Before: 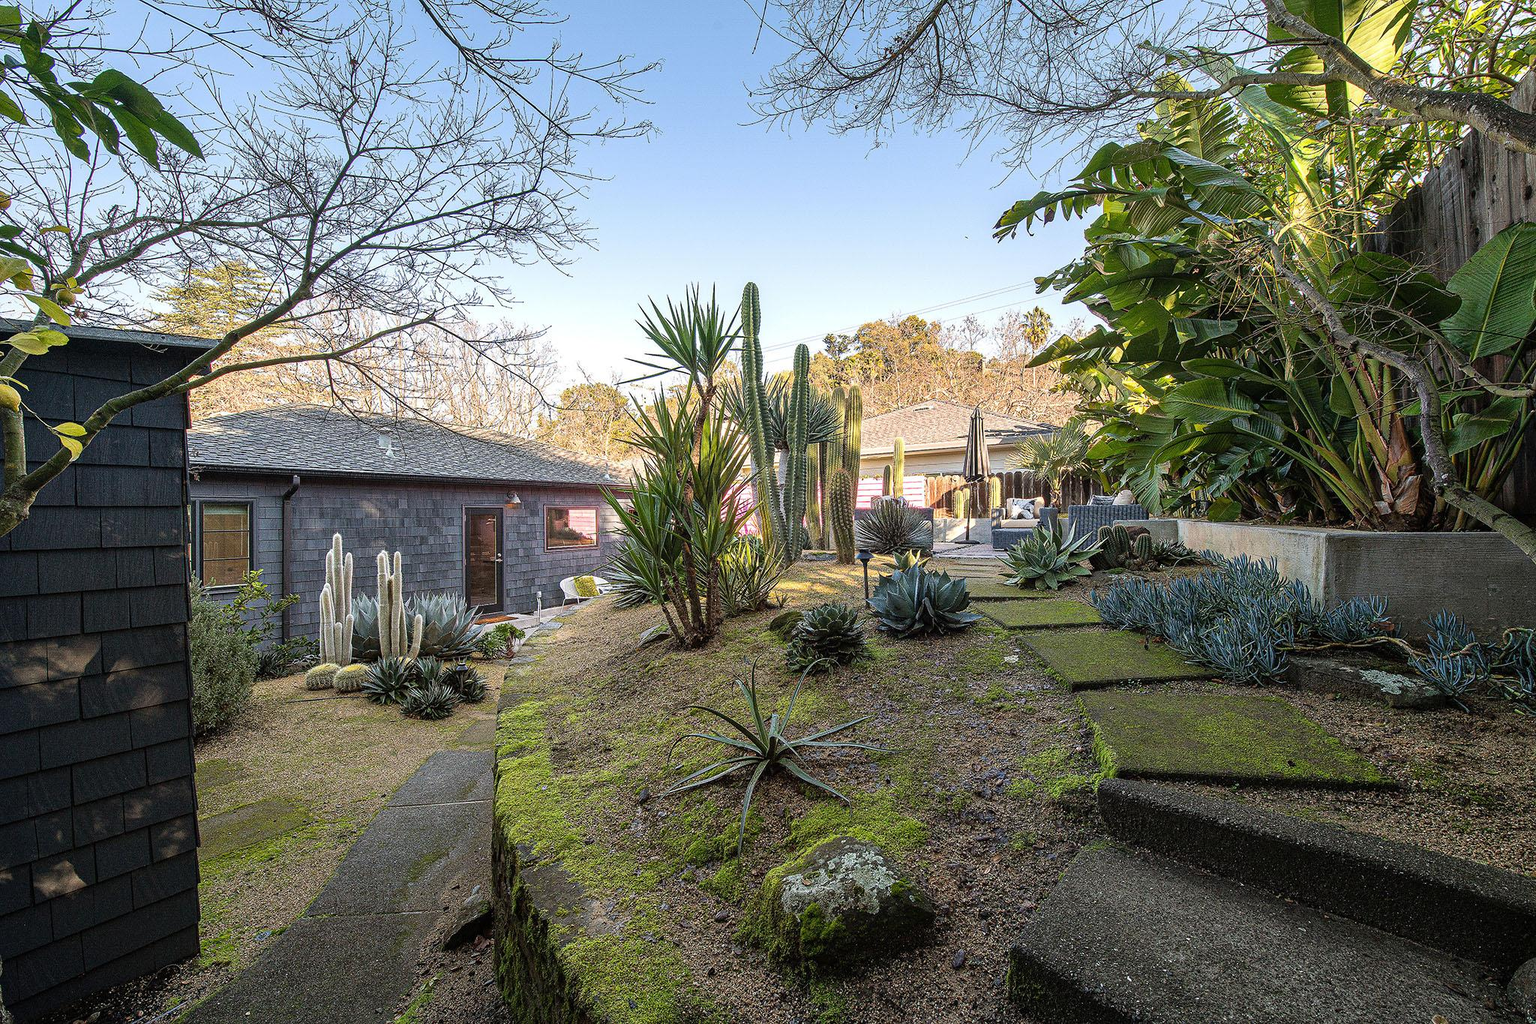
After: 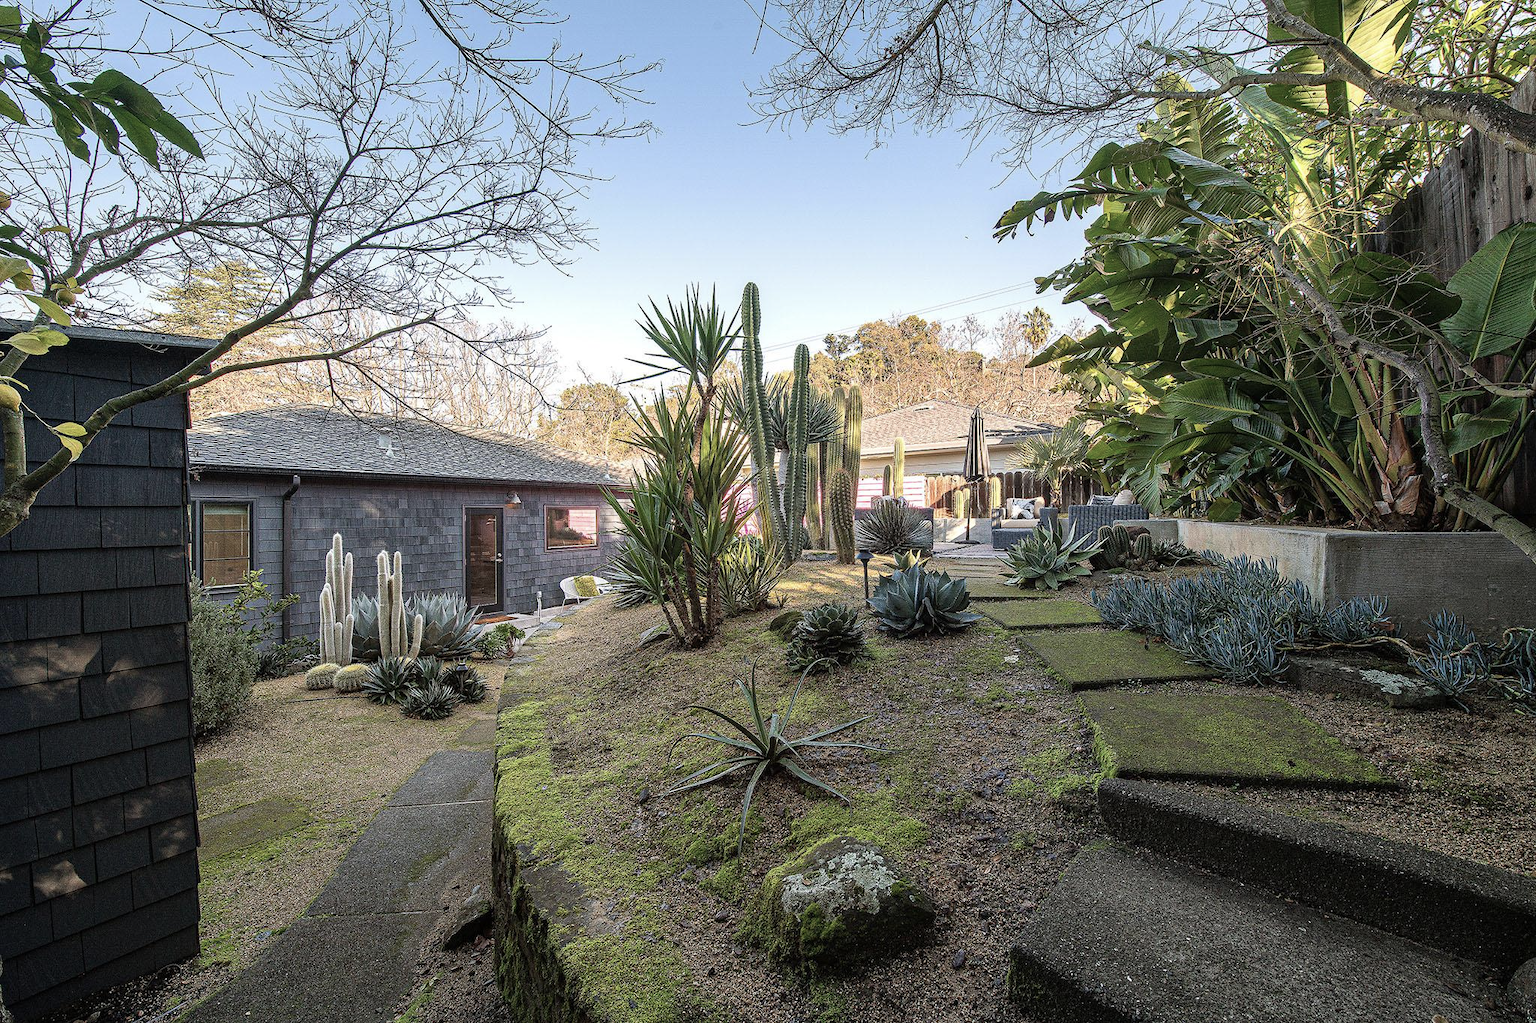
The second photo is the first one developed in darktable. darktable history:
color balance: input saturation 80.07%
